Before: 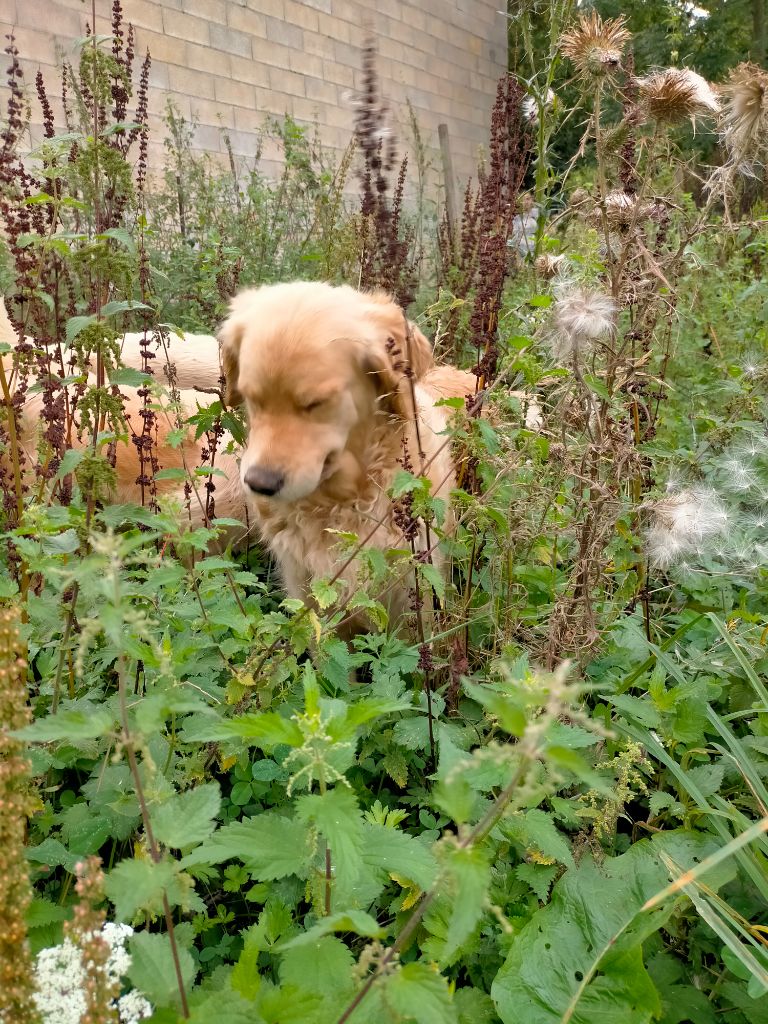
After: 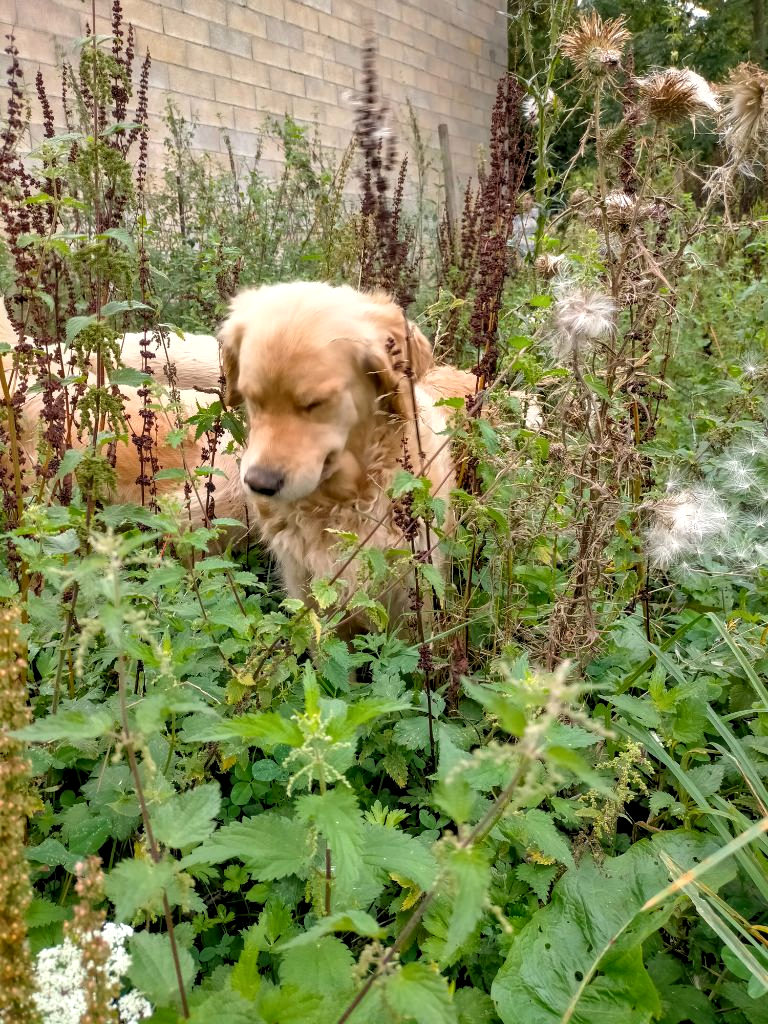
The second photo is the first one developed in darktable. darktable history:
exposure: exposure 0.083 EV, compensate highlight preservation false
local contrast: detail 130%
